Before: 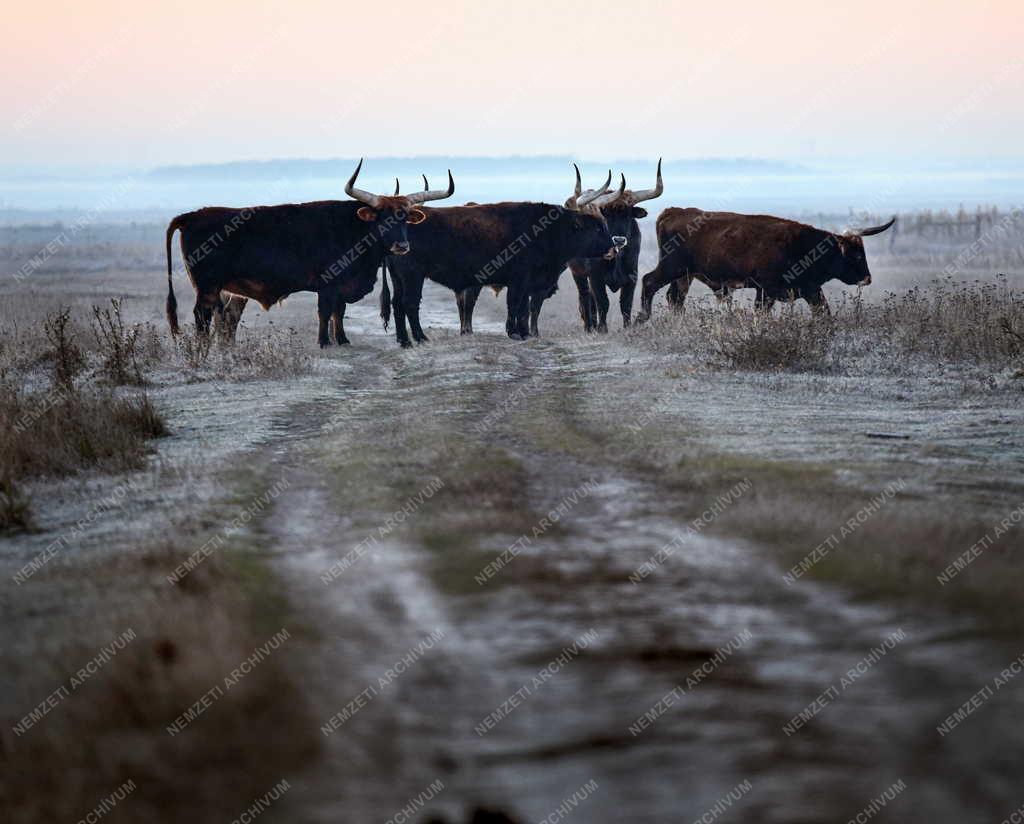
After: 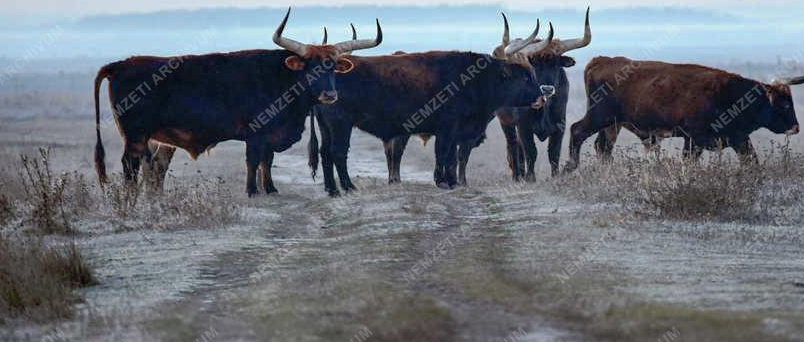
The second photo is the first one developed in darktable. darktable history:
crop: left 7.036%, top 18.398%, right 14.379%, bottom 40.043%
shadows and highlights: on, module defaults
white balance: emerald 1
